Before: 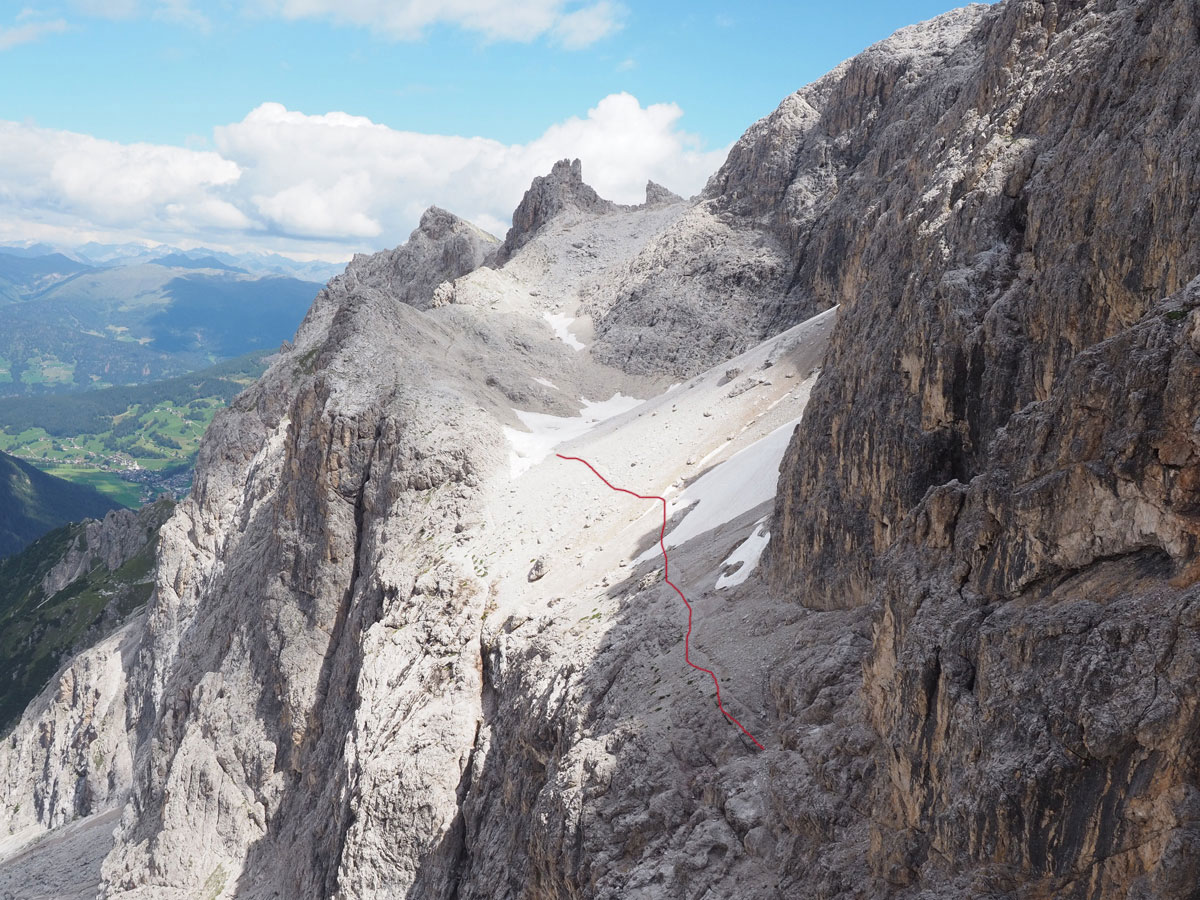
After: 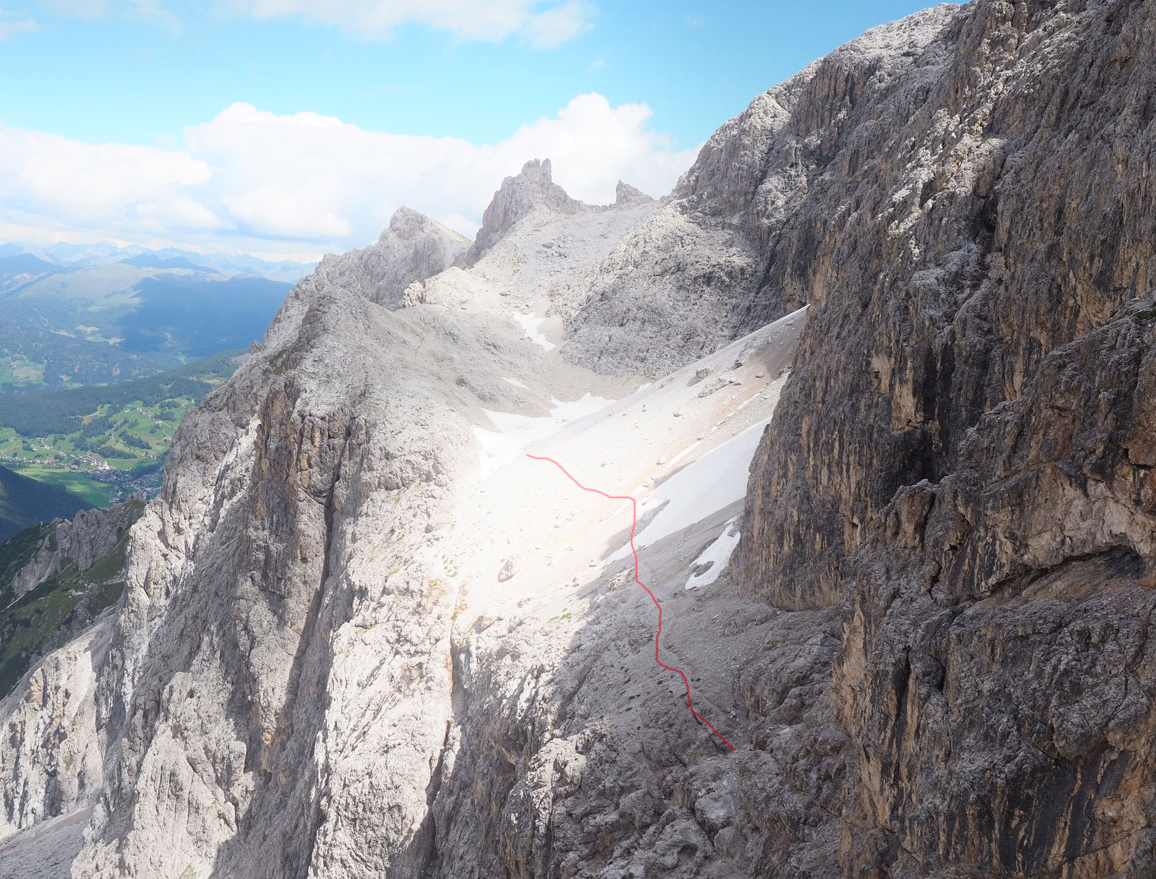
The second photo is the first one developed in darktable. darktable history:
crop and rotate: left 2.536%, right 1.107%, bottom 2.246%
bloom: size 16%, threshold 98%, strength 20%
